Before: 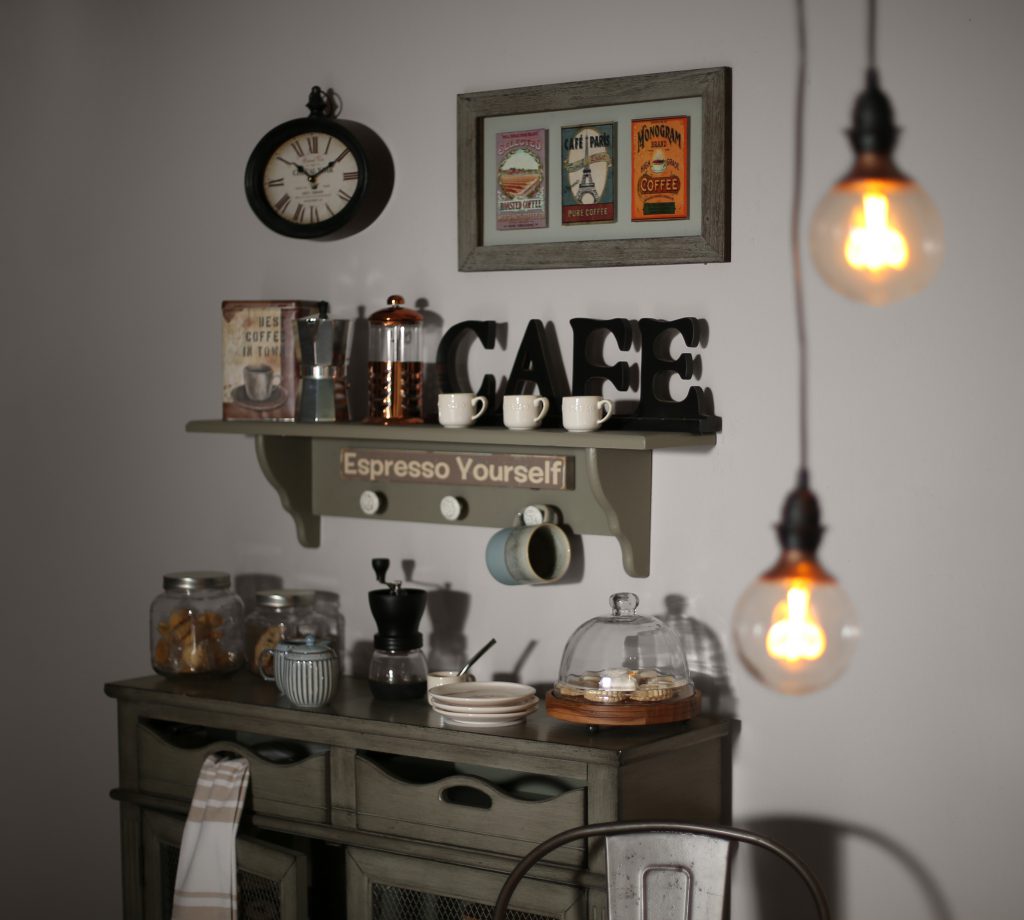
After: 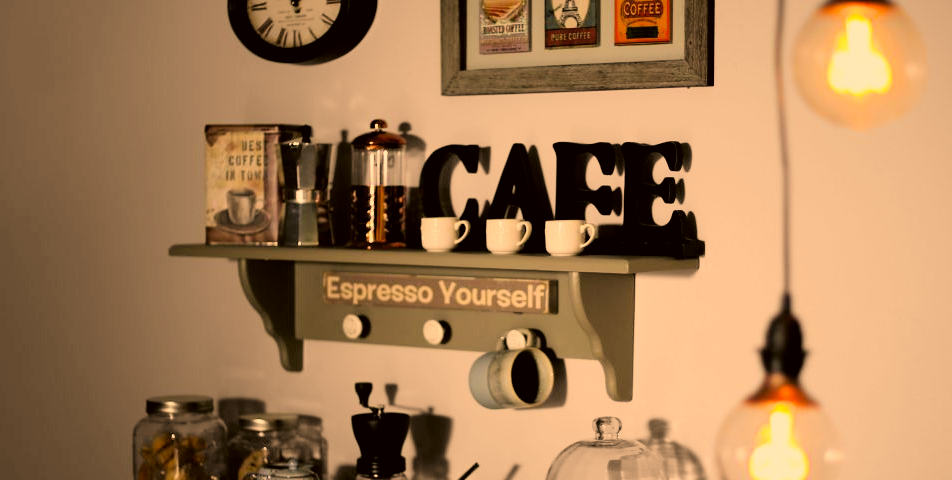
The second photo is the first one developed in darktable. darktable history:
exposure: black level correction 0.001, exposure 0.675 EV, compensate highlight preservation false
color correction: highlights a* 17.94, highlights b* 35.39, shadows a* 1.48, shadows b* 6.42, saturation 1.01
filmic rgb: black relative exposure -5 EV, hardness 2.88, contrast 1.3
crop: left 1.744%, top 19.225%, right 5.069%, bottom 28.357%
